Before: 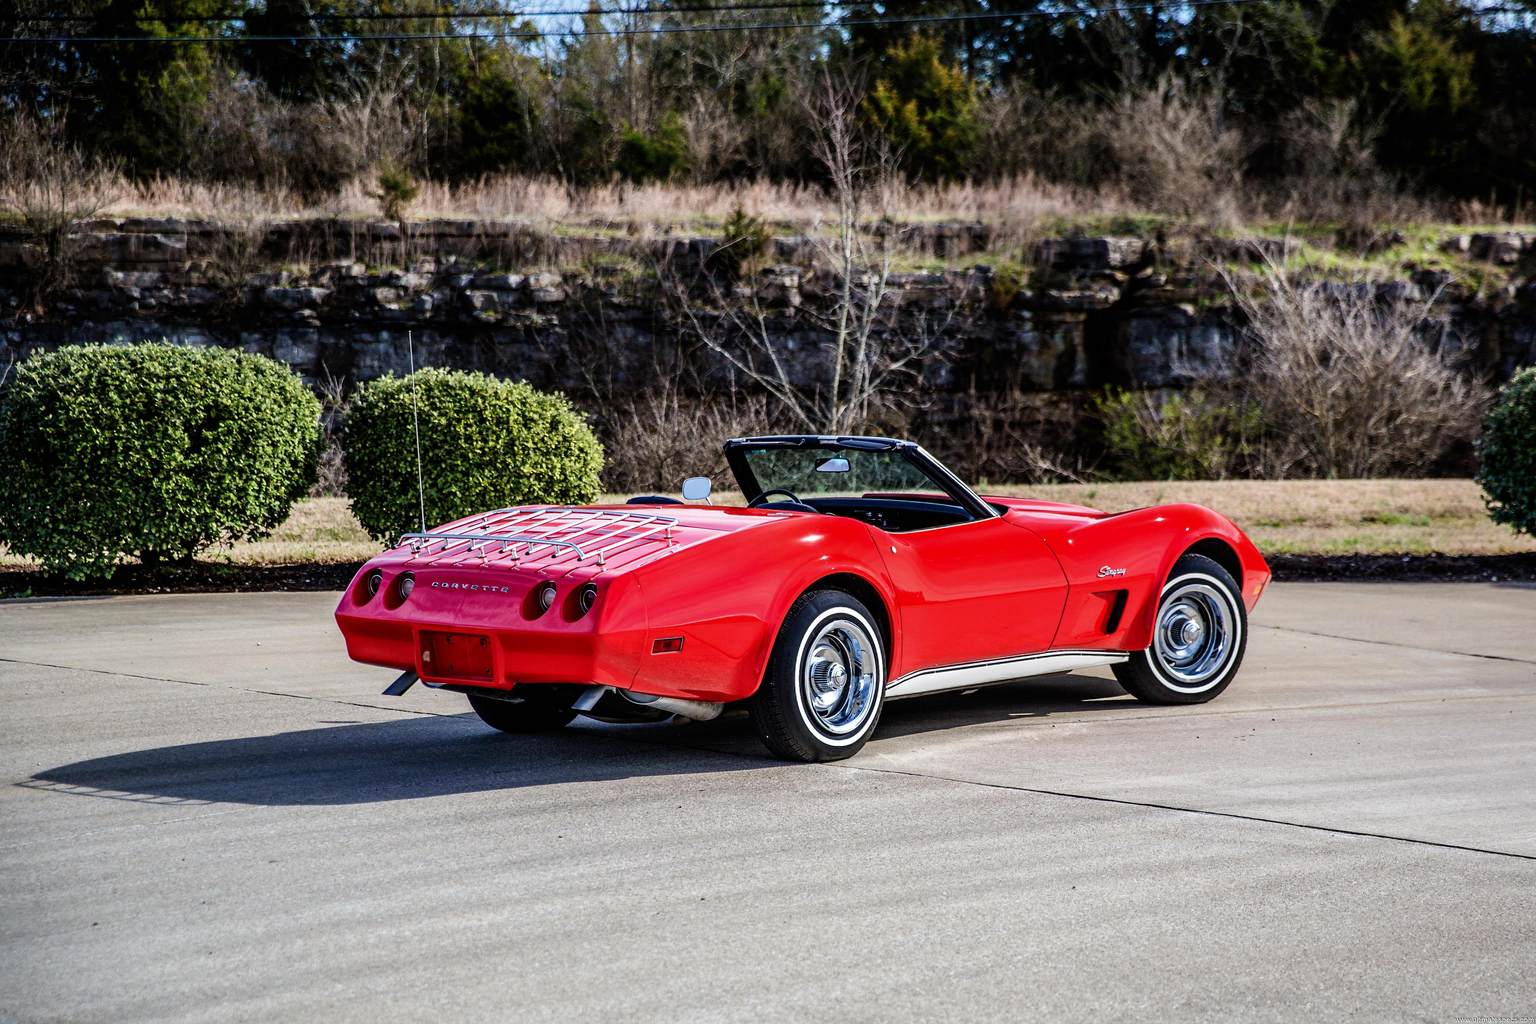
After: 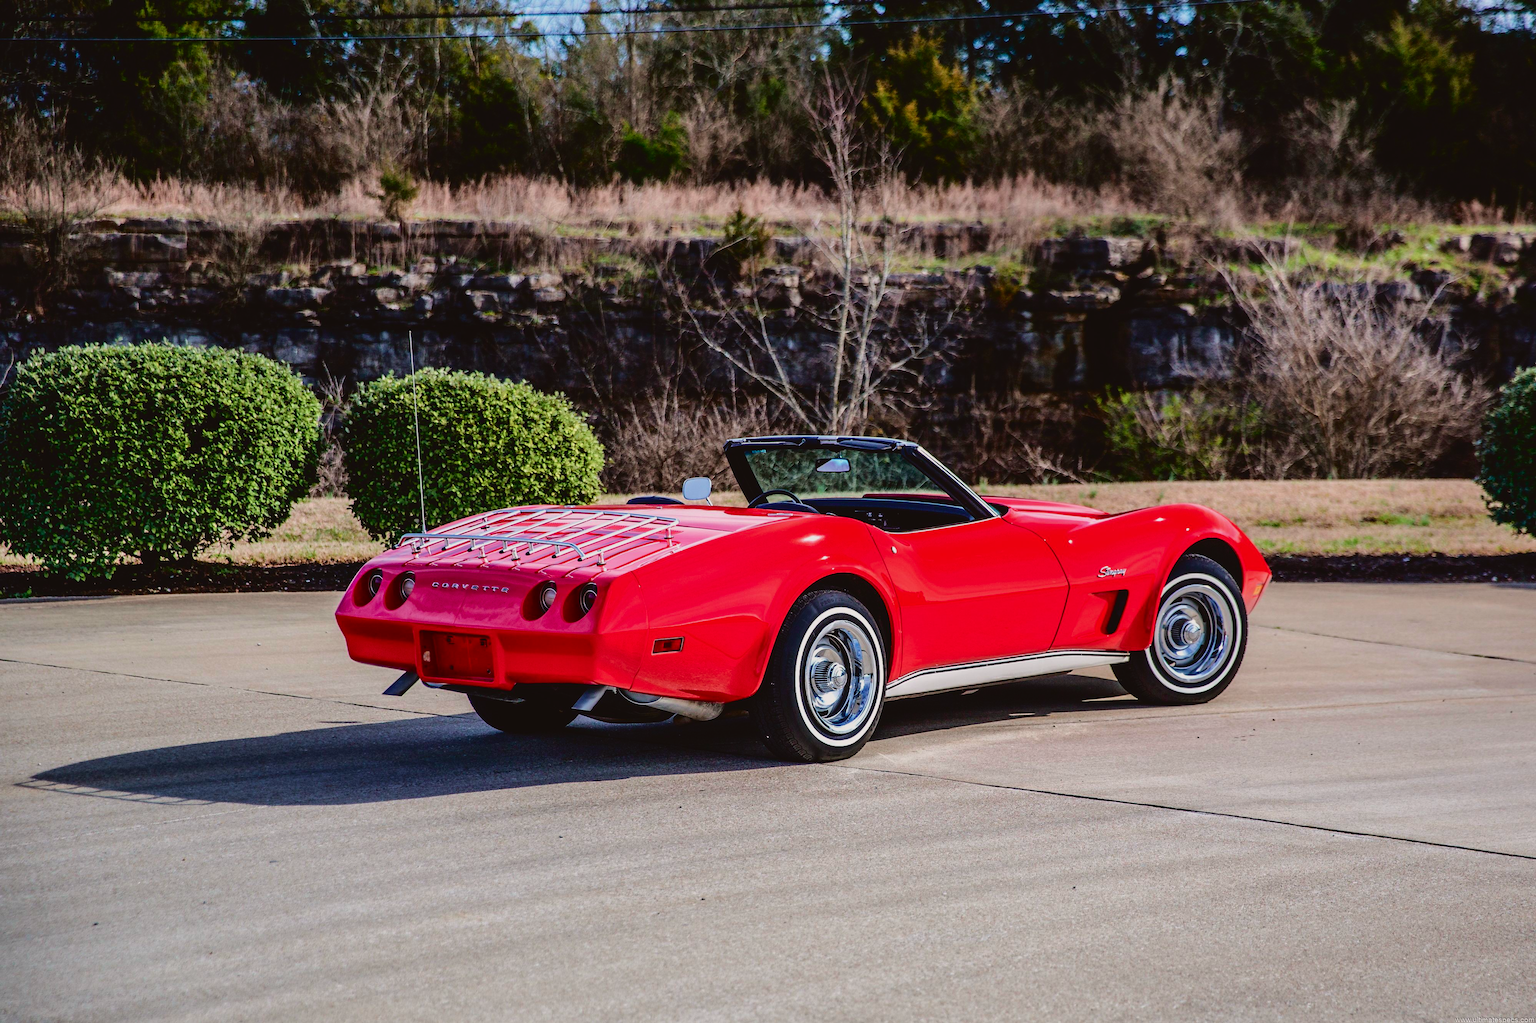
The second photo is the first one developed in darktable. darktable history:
contrast brightness saturation: contrast -0.11
tone curve: curves: ch0 [(0, 0.013) (0.175, 0.11) (0.337, 0.304) (0.498, 0.485) (0.78, 0.742) (0.993, 0.954)]; ch1 [(0, 0) (0.294, 0.184) (0.359, 0.34) (0.362, 0.35) (0.43, 0.41) (0.469, 0.463) (0.495, 0.502) (0.54, 0.563) (0.612, 0.641) (1, 1)]; ch2 [(0, 0) (0.44, 0.437) (0.495, 0.502) (0.524, 0.534) (0.557, 0.56) (0.634, 0.654) (0.728, 0.722) (1, 1)], color space Lab, independent channels, preserve colors none
